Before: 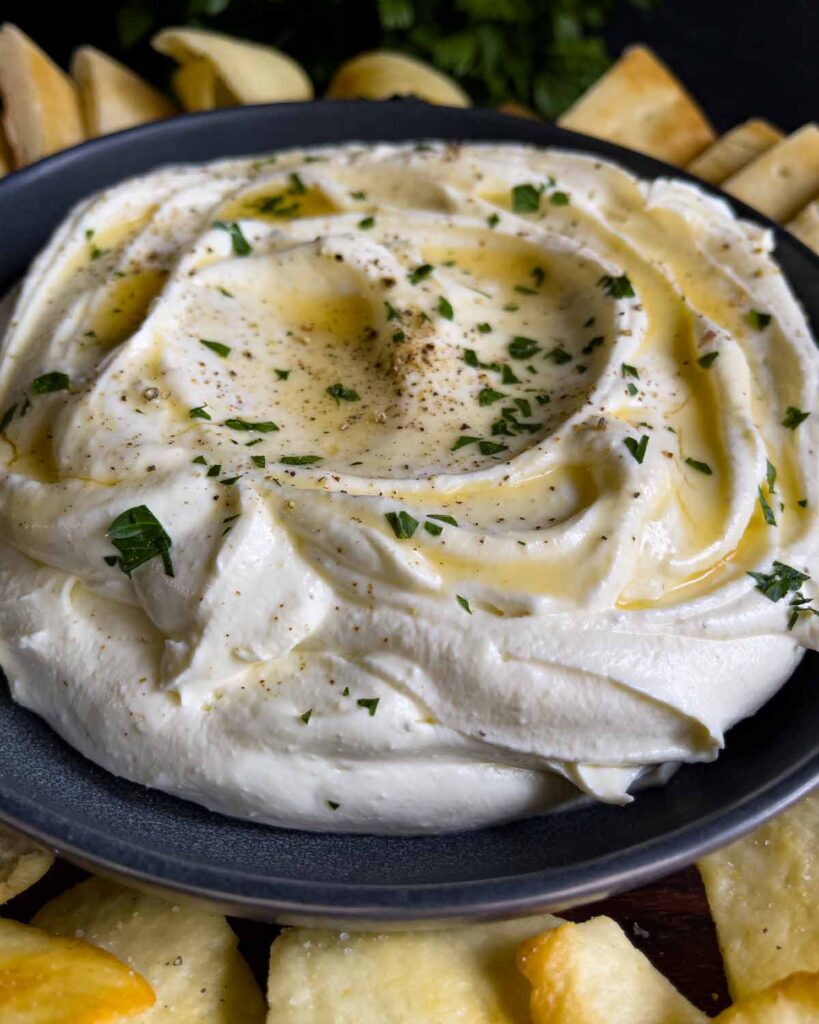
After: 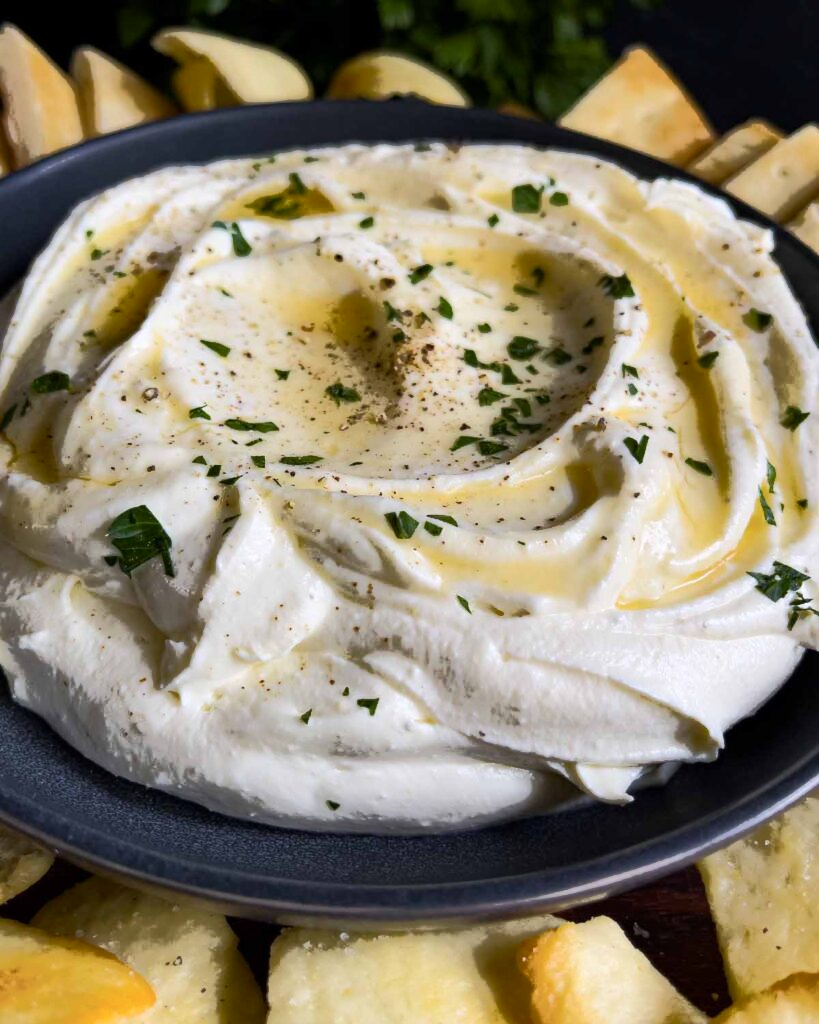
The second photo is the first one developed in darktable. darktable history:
tone curve: curves: ch0 [(0, 0) (0.003, 0.003) (0.011, 0.01) (0.025, 0.023) (0.044, 0.042) (0.069, 0.065) (0.1, 0.094) (0.136, 0.127) (0.177, 0.166) (0.224, 0.211) (0.277, 0.26) (0.335, 0.315) (0.399, 0.375) (0.468, 0.44) (0.543, 0.658) (0.623, 0.718) (0.709, 0.782) (0.801, 0.851) (0.898, 0.923) (1, 1)], color space Lab, independent channels, preserve colors none
